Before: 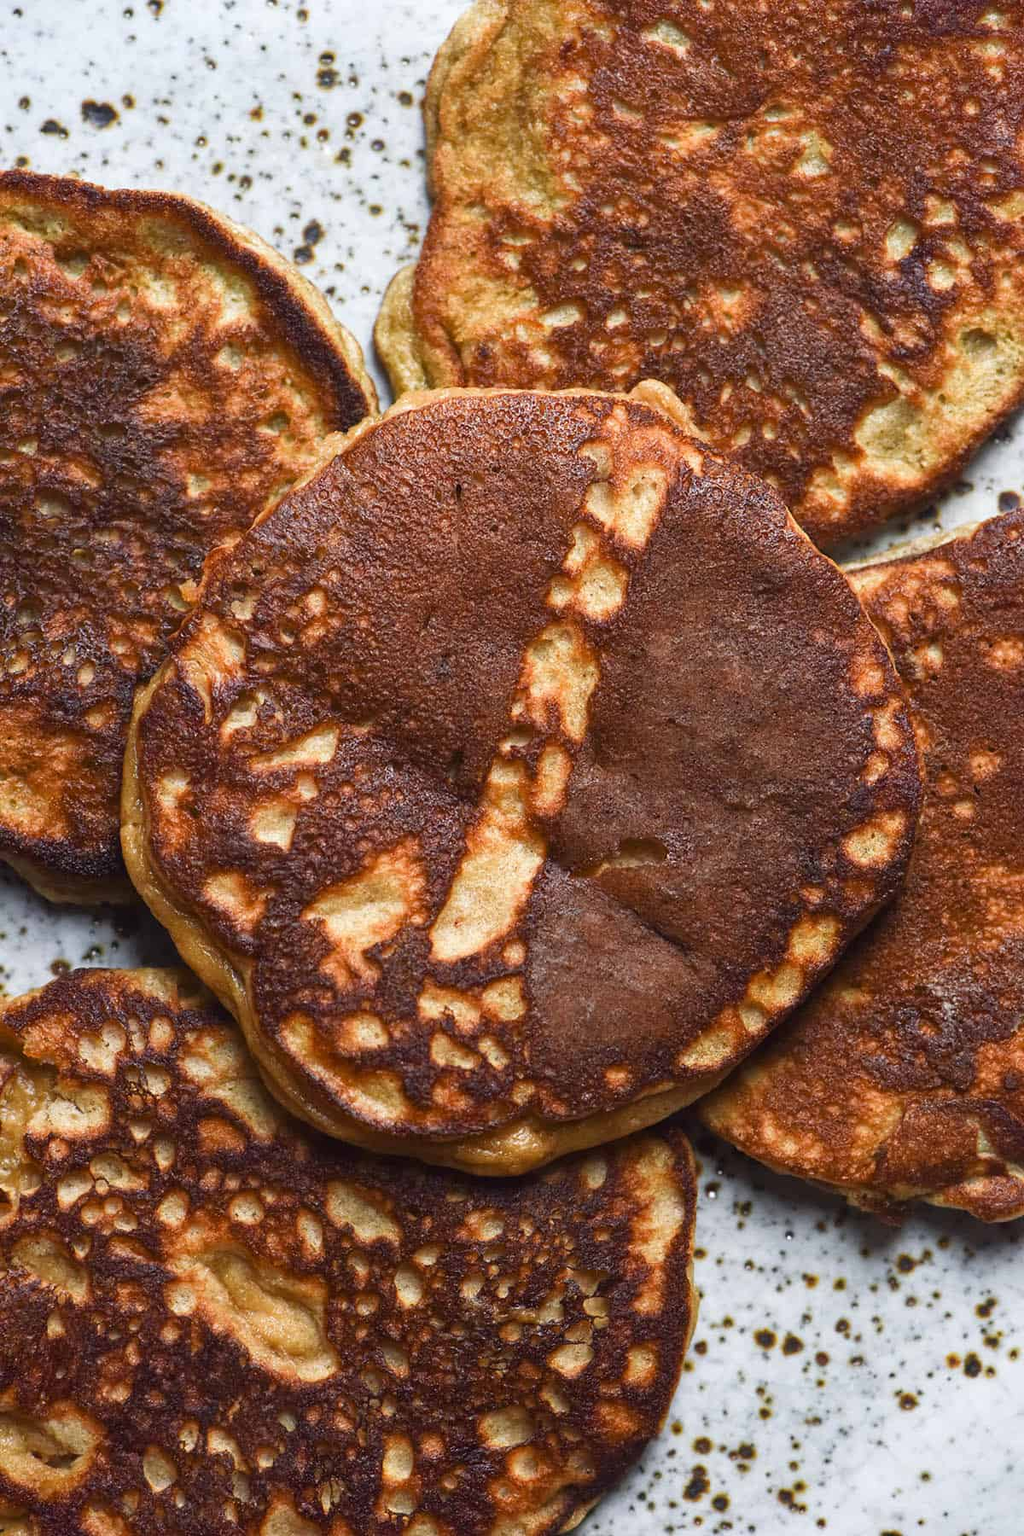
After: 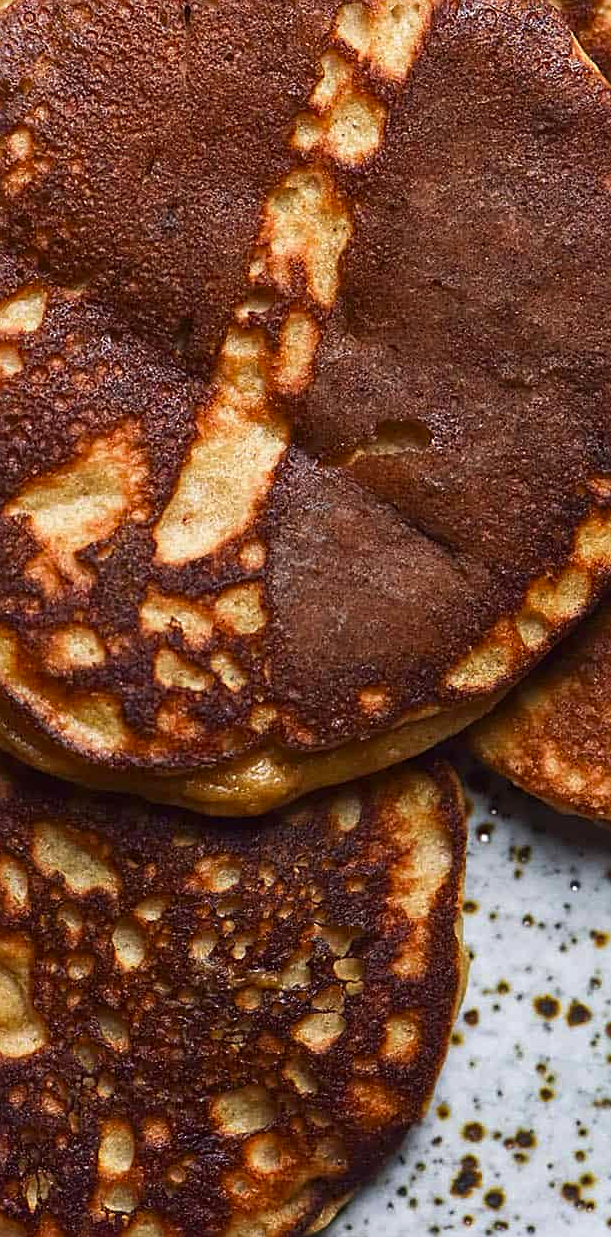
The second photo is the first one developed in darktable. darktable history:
crop and rotate: left 29.192%, top 31.266%, right 19.862%
exposure: exposure -0.054 EV, compensate exposure bias true, compensate highlight preservation false
tone equalizer: edges refinement/feathering 500, mask exposure compensation -1.57 EV, preserve details no
color correction: highlights b* 0.038, saturation 1.1
contrast brightness saturation: contrast 0.033, brightness -0.039
sharpen: on, module defaults
velvia: strength 10.57%
